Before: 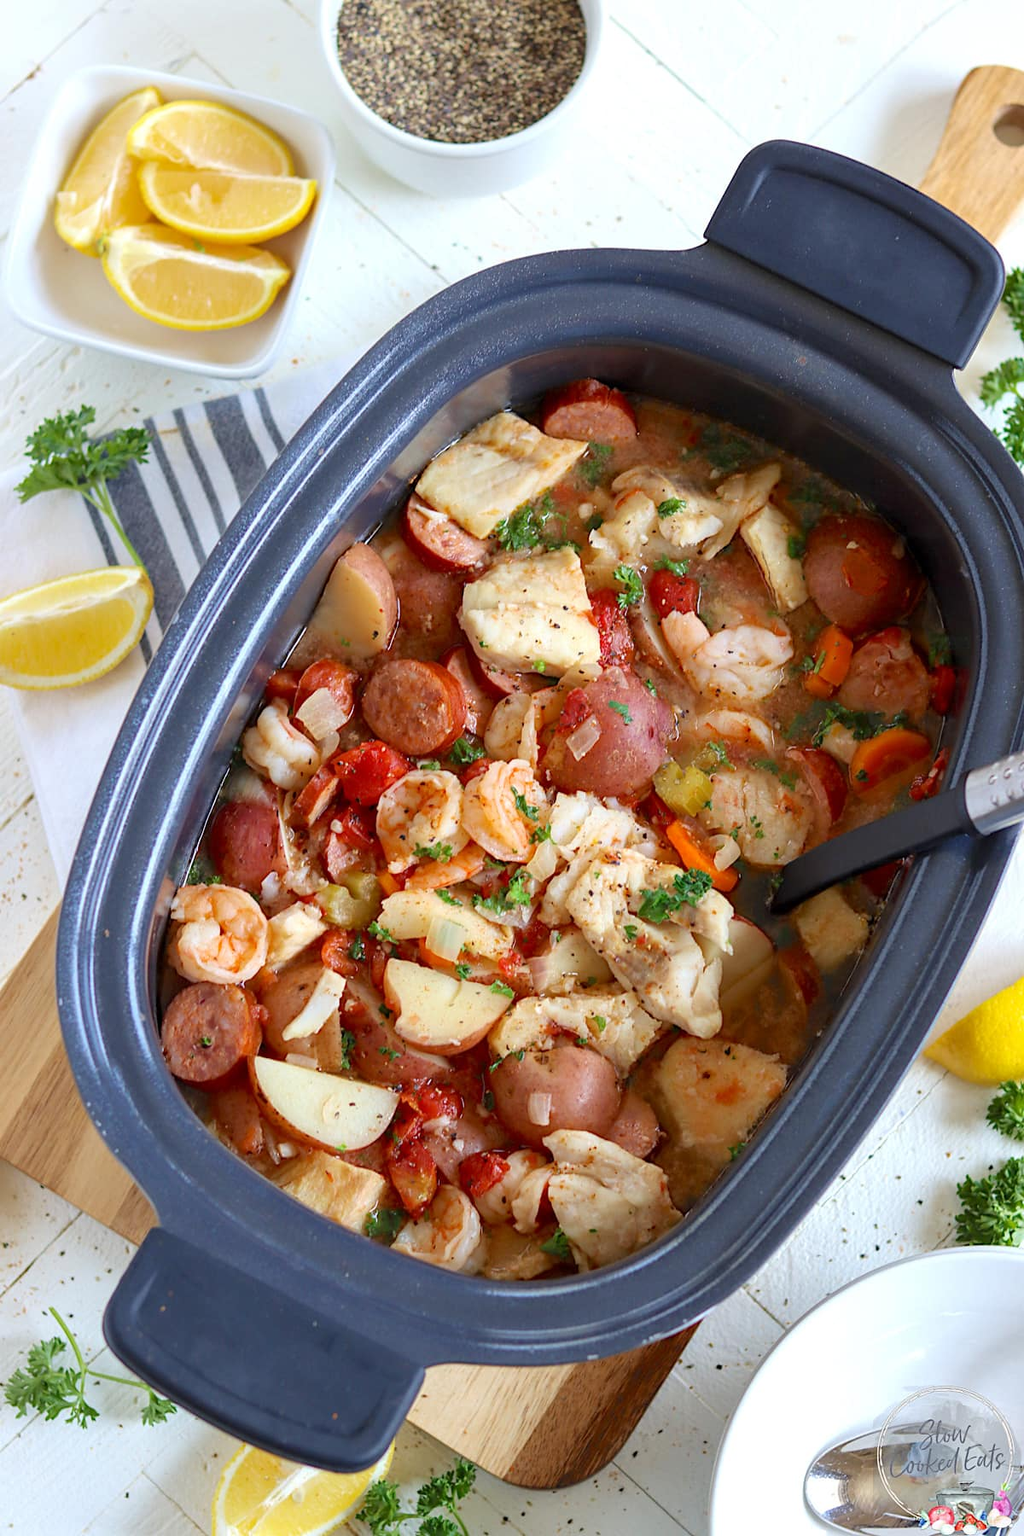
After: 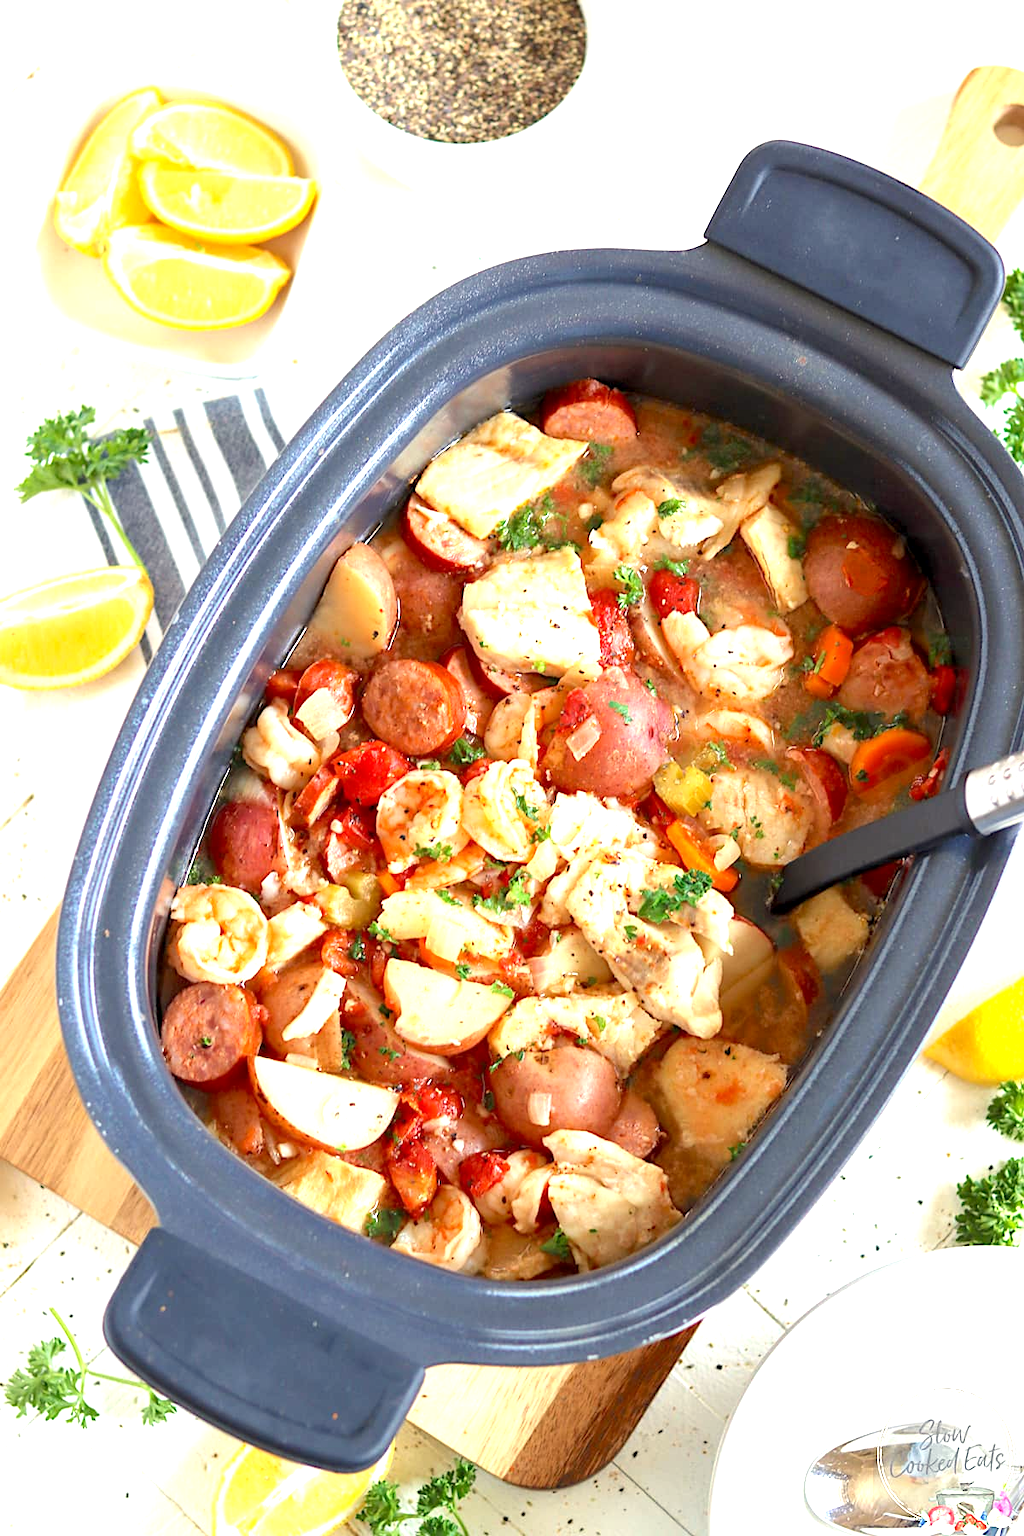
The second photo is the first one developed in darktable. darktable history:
white balance: red 1.029, blue 0.92
exposure: black level correction 0.001, exposure 1.116 EV, compensate highlight preservation false
